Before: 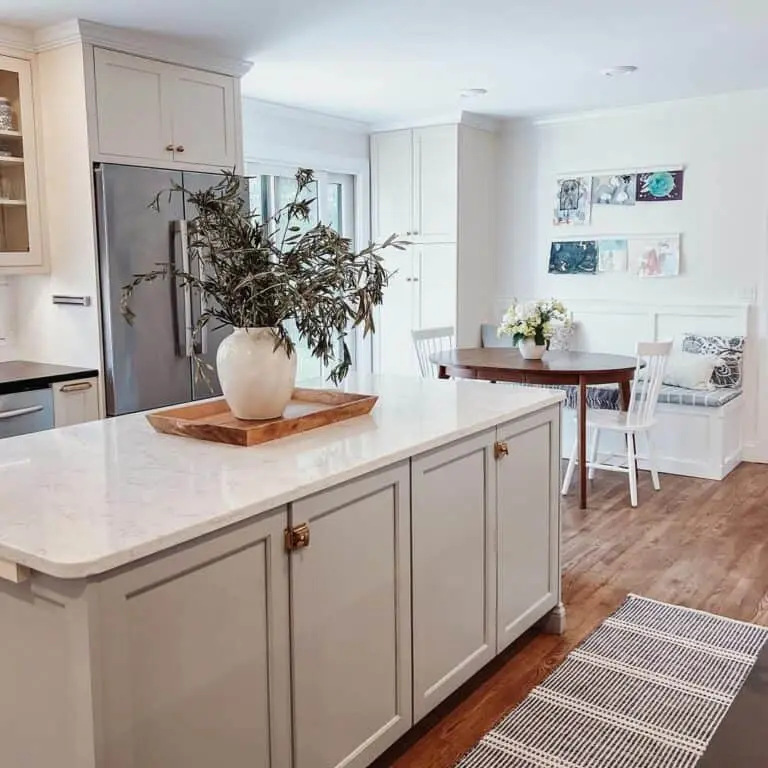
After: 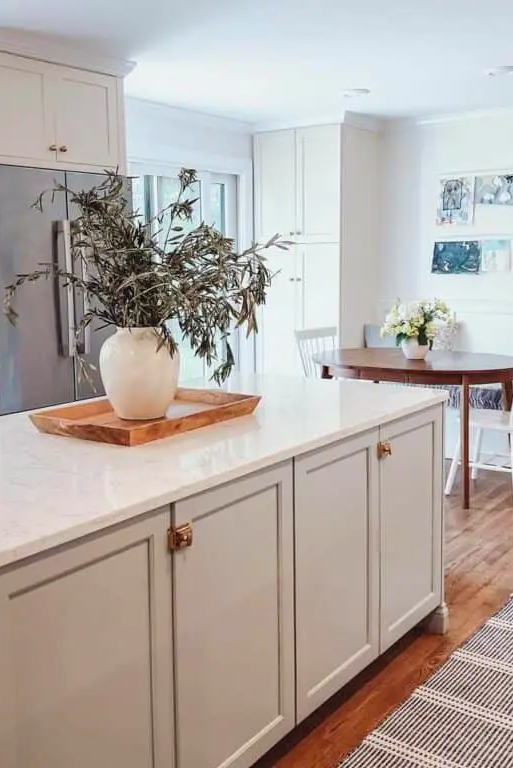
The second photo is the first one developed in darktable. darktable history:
contrast brightness saturation: brightness 0.094, saturation 0.192
tone equalizer: edges refinement/feathering 500, mask exposure compensation -1.57 EV, preserve details no
crop and rotate: left 15.255%, right 17.898%
contrast equalizer: y [[0.5, 0.5, 0.472, 0.5, 0.5, 0.5], [0.5 ×6], [0.5 ×6], [0 ×6], [0 ×6]], mix 0.287
